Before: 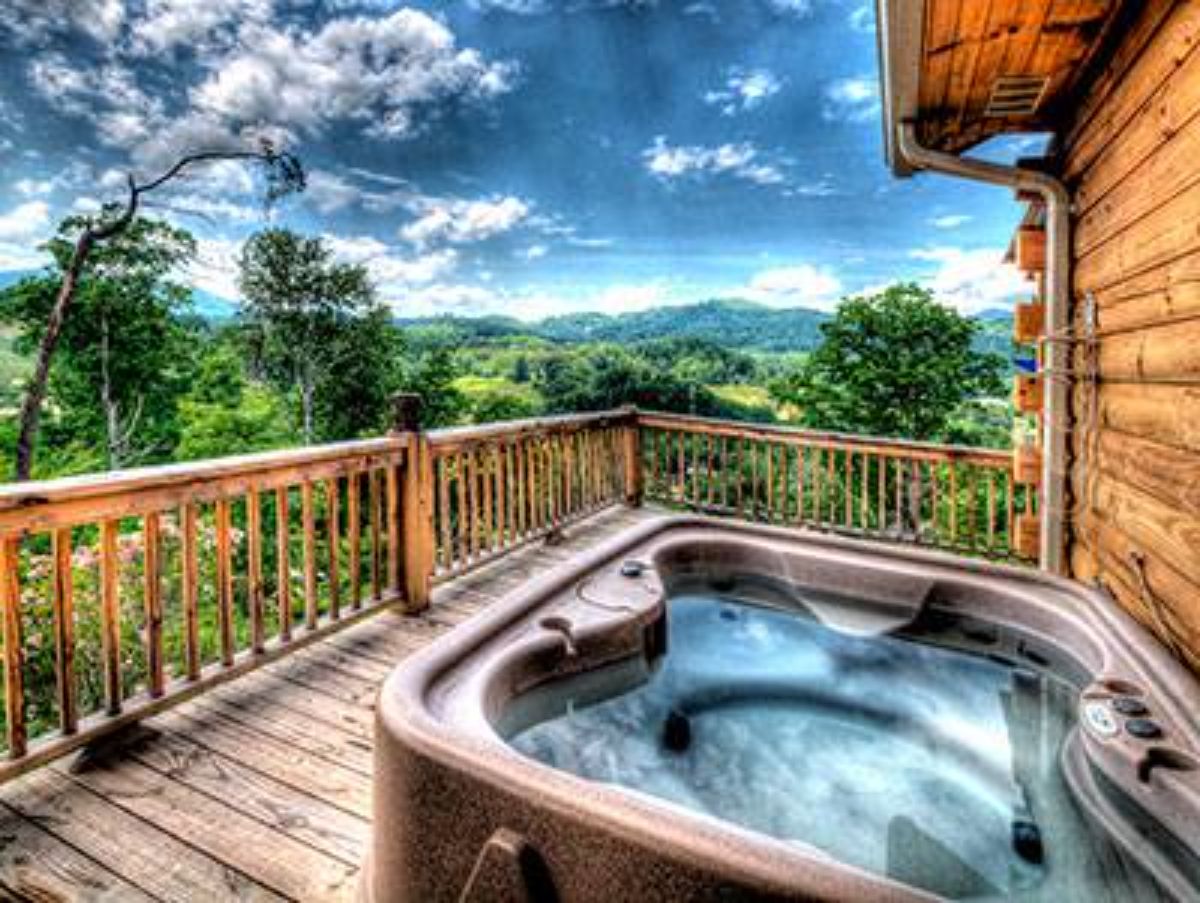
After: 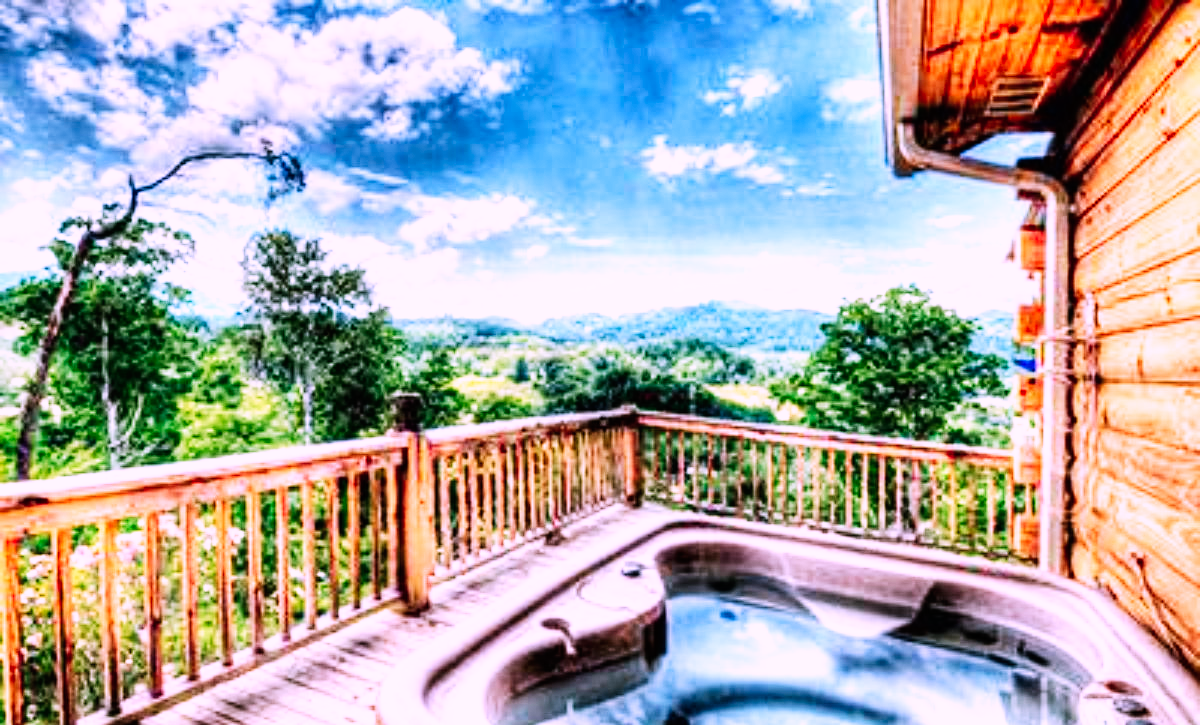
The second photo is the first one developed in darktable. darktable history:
color zones: curves: ch1 [(0, 0.513) (0.143, 0.524) (0.286, 0.511) (0.429, 0.506) (0.571, 0.503) (0.714, 0.503) (0.857, 0.508) (1, 0.513)]
color correction: highlights a* 15.64, highlights b* -20.52
base curve: curves: ch0 [(0, 0) (0.007, 0.004) (0.027, 0.03) (0.046, 0.07) (0.207, 0.54) (0.442, 0.872) (0.673, 0.972) (1, 1)], preserve colors none
crop: bottom 19.669%
